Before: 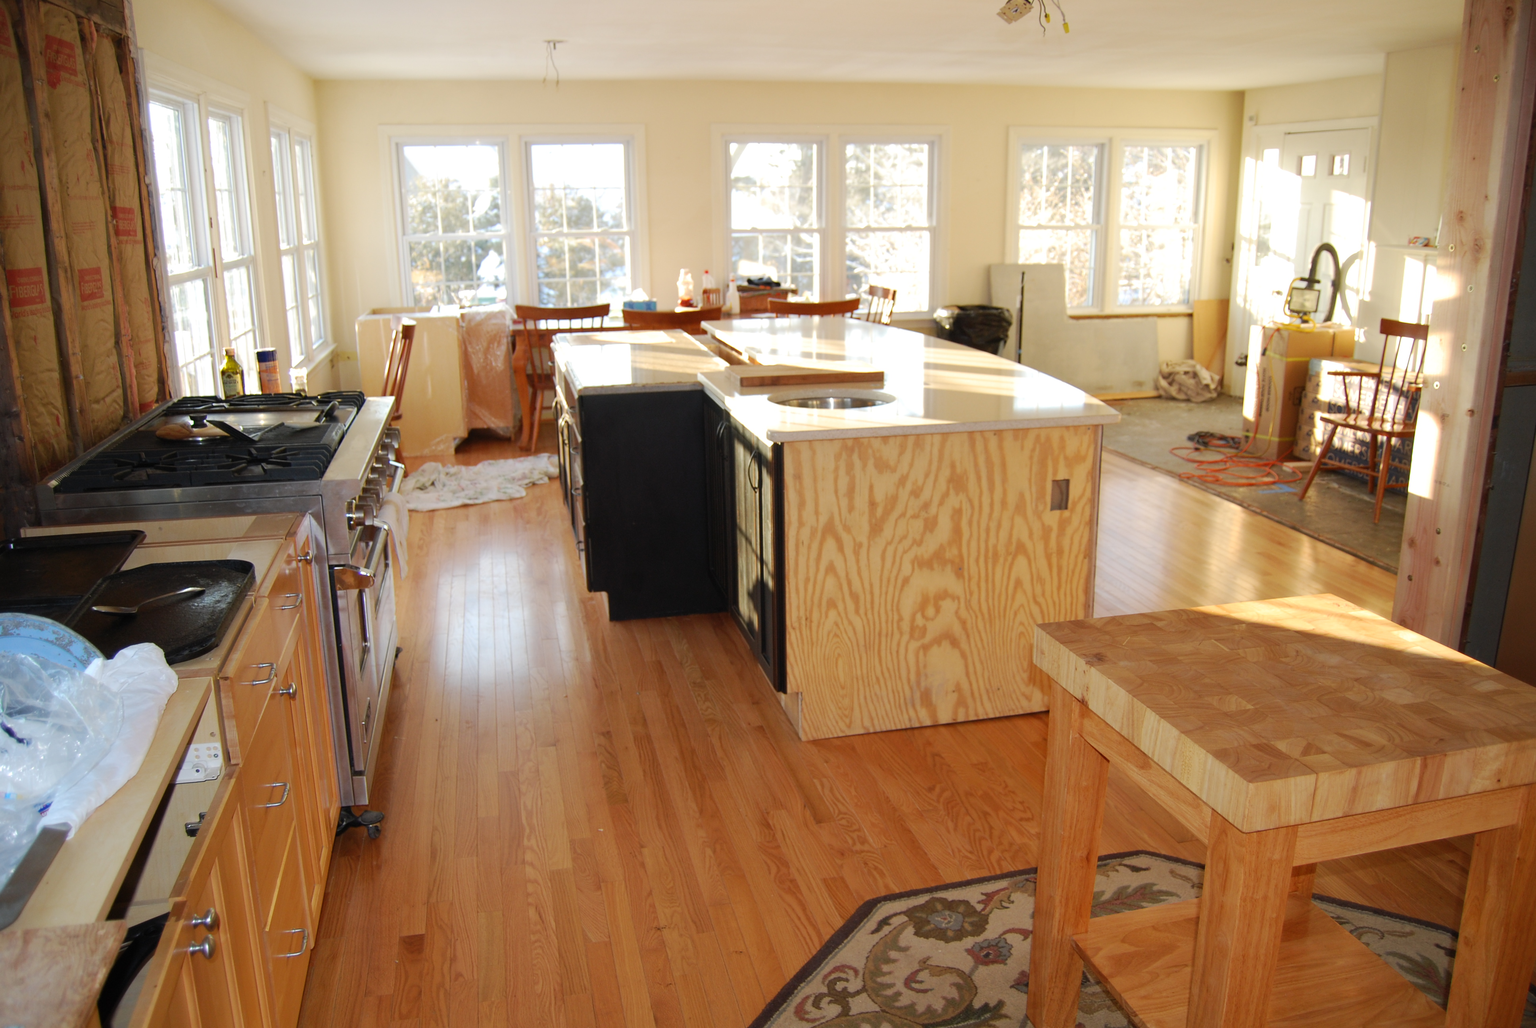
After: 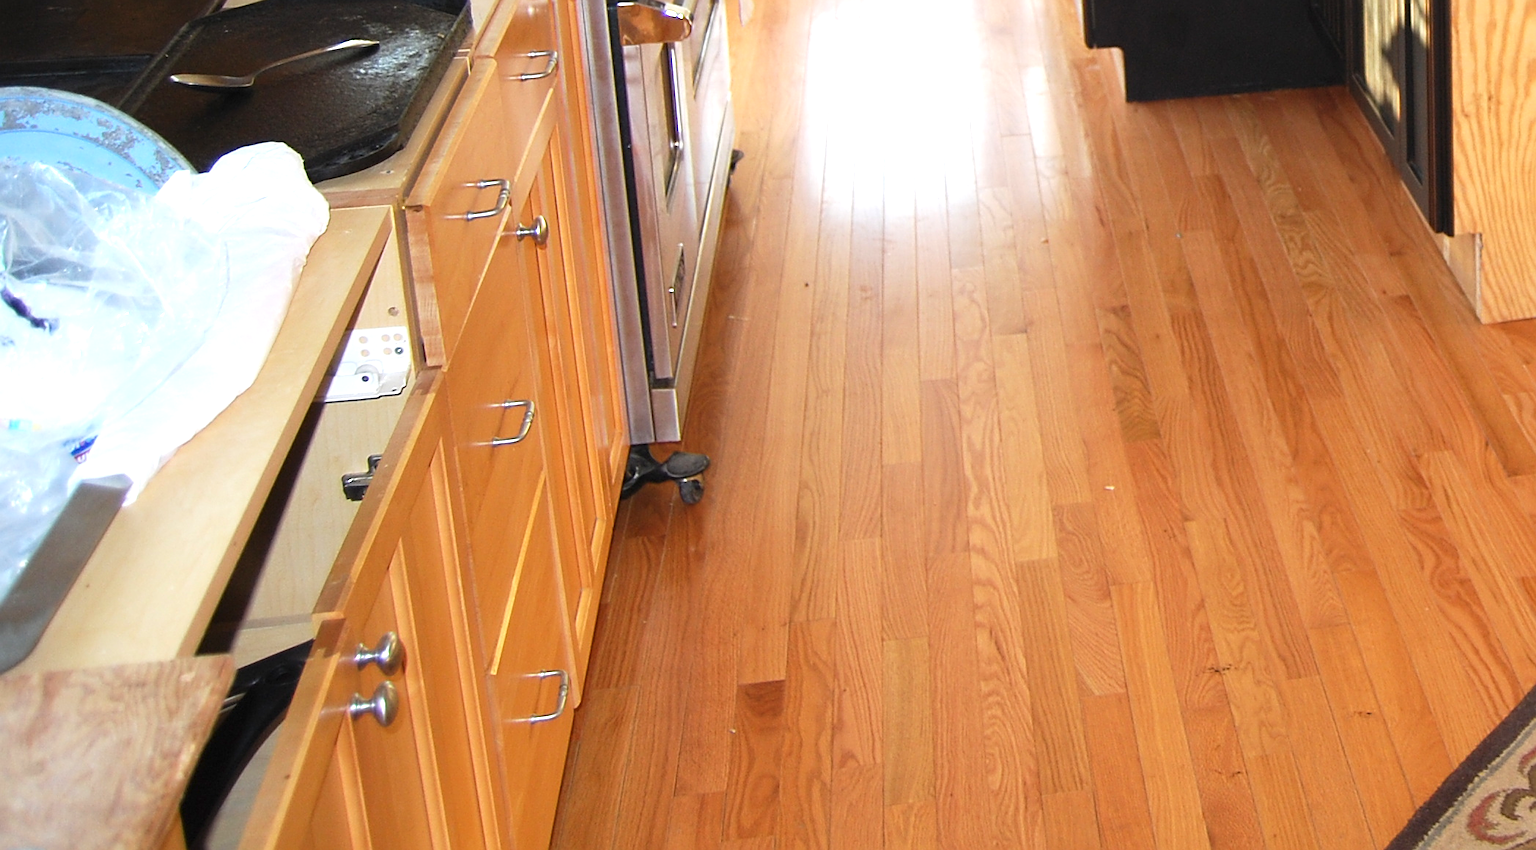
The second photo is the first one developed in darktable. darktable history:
sharpen: on, module defaults
crop and rotate: top 55.057%, right 45.856%, bottom 0.185%
exposure: black level correction 0, exposure 1 EV, compensate exposure bias true, compensate highlight preservation false
